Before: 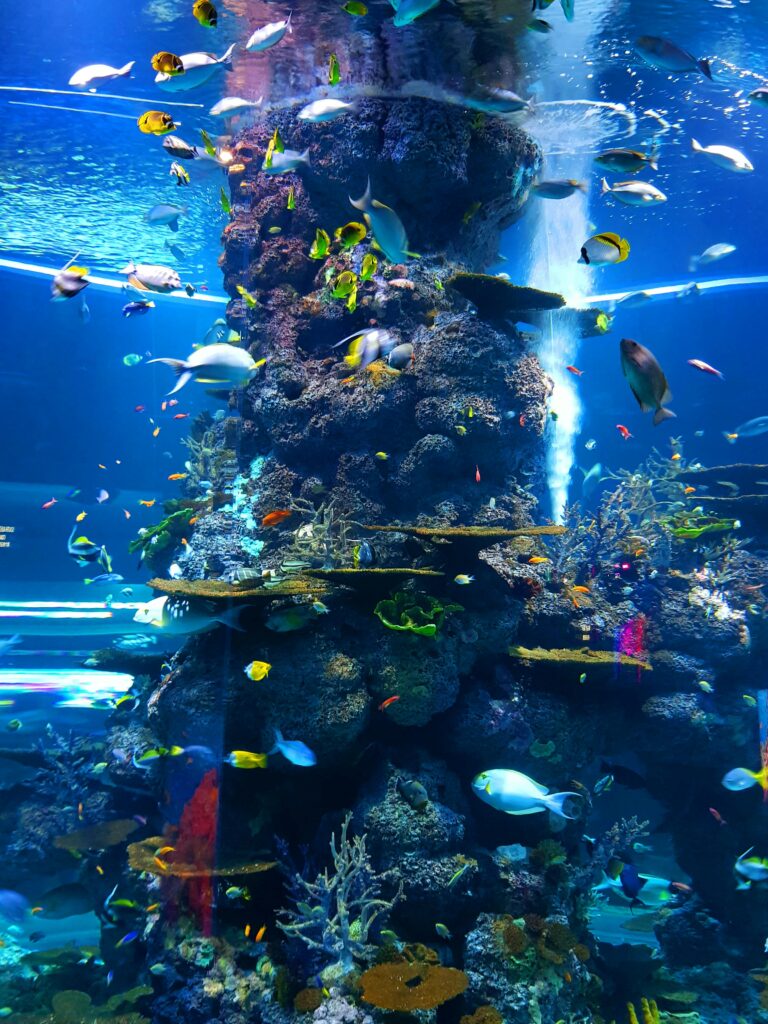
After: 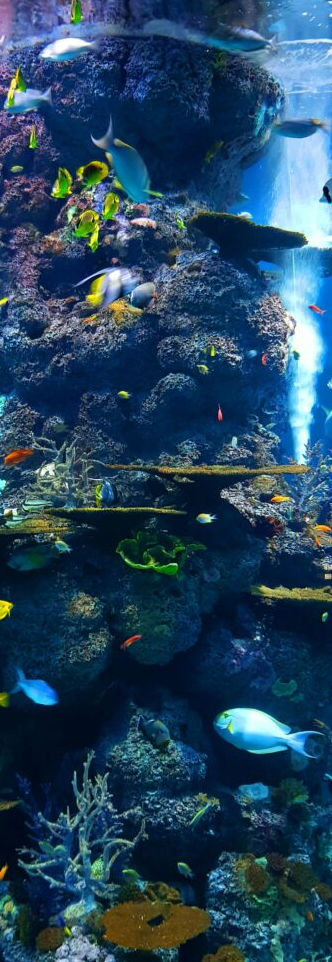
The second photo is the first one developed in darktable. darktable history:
crop: left 33.716%, top 5.986%, right 22.943%
